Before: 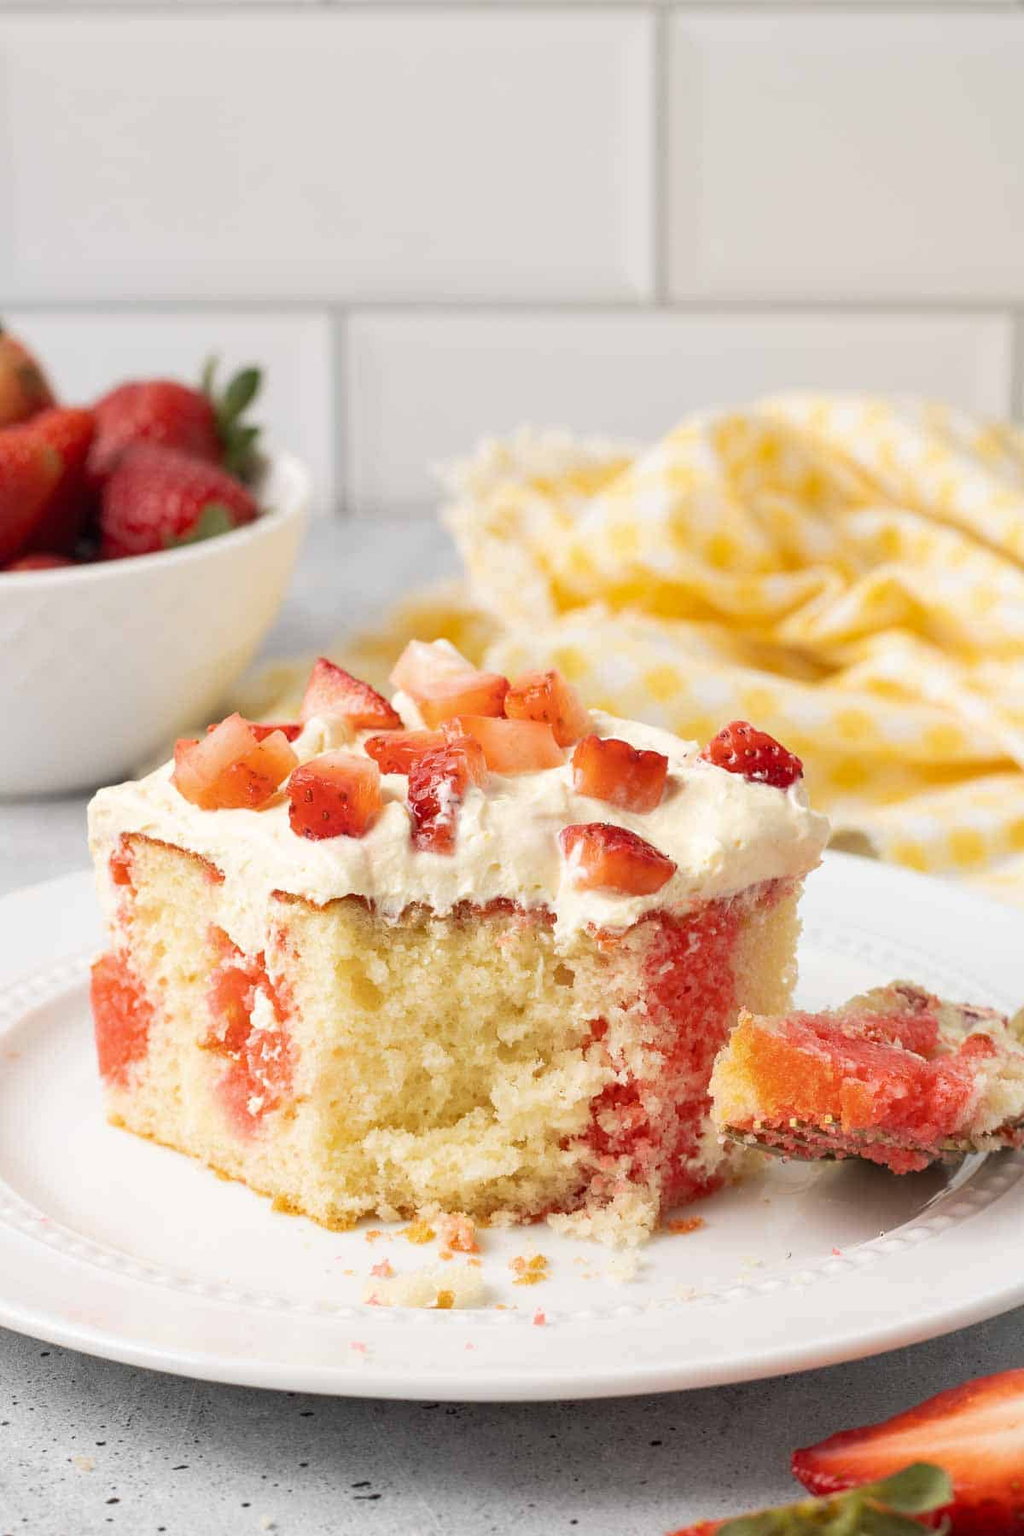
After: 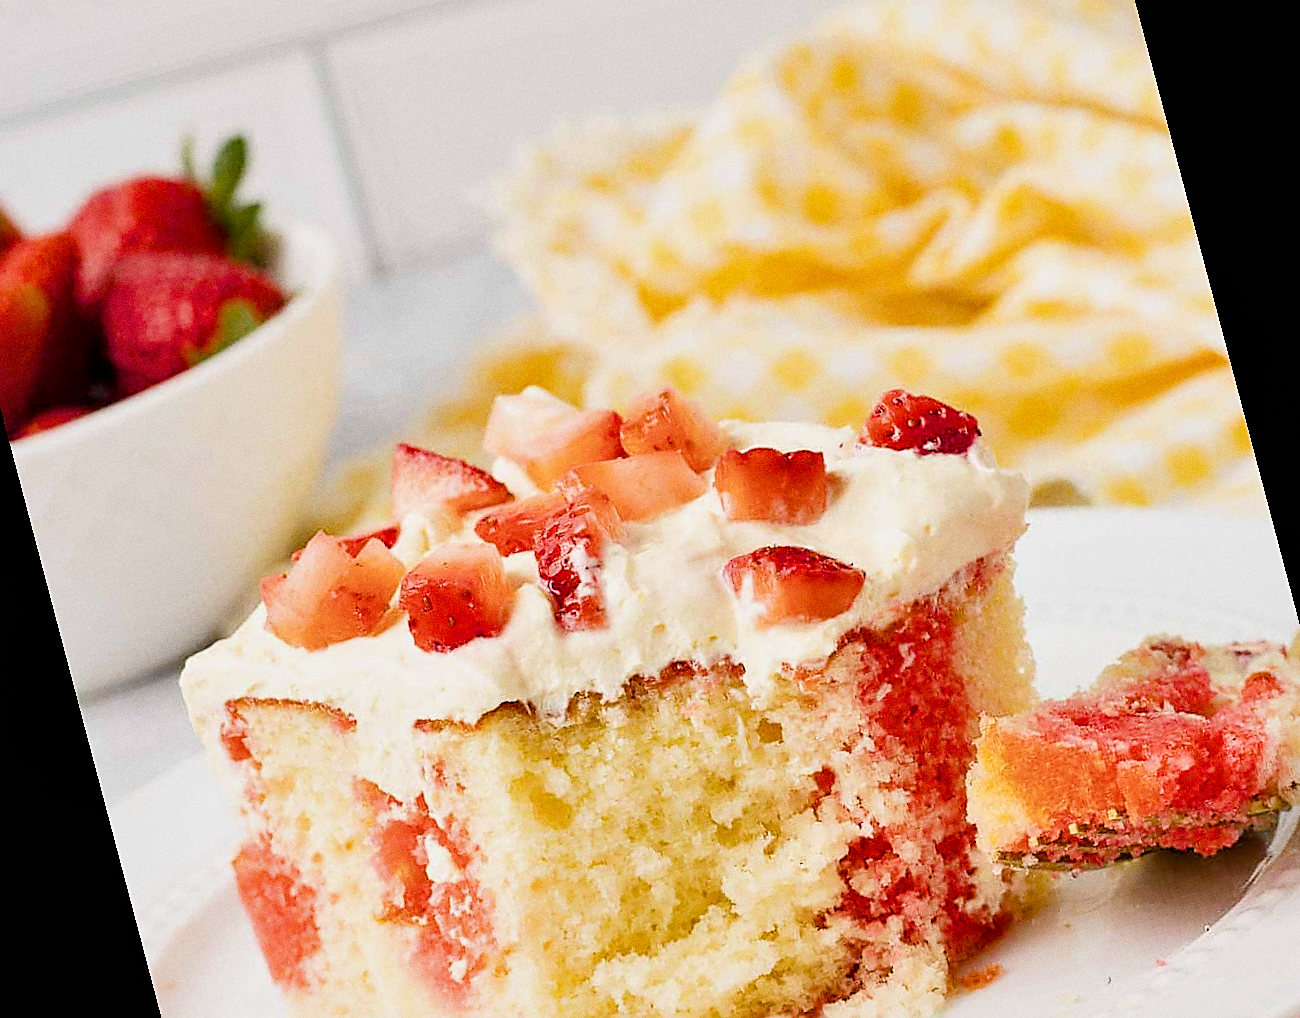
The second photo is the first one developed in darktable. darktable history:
tone equalizer: on, module defaults
color balance rgb: linear chroma grading › shadows -2.2%, linear chroma grading › highlights -15%, linear chroma grading › global chroma -10%, linear chroma grading › mid-tones -10%, perceptual saturation grading › global saturation 45%, perceptual saturation grading › highlights -50%, perceptual saturation grading › shadows 30%, perceptual brilliance grading › global brilliance 18%, global vibrance 45%
grain: coarseness 0.47 ISO
local contrast: mode bilateral grid, contrast 25, coarseness 50, detail 123%, midtone range 0.2
filmic rgb: black relative exposure -7.65 EV, white relative exposure 4.56 EV, hardness 3.61
sharpen: radius 1.4, amount 1.25, threshold 0.7
rotate and perspective: rotation -14.8°, crop left 0.1, crop right 0.903, crop top 0.25, crop bottom 0.748
